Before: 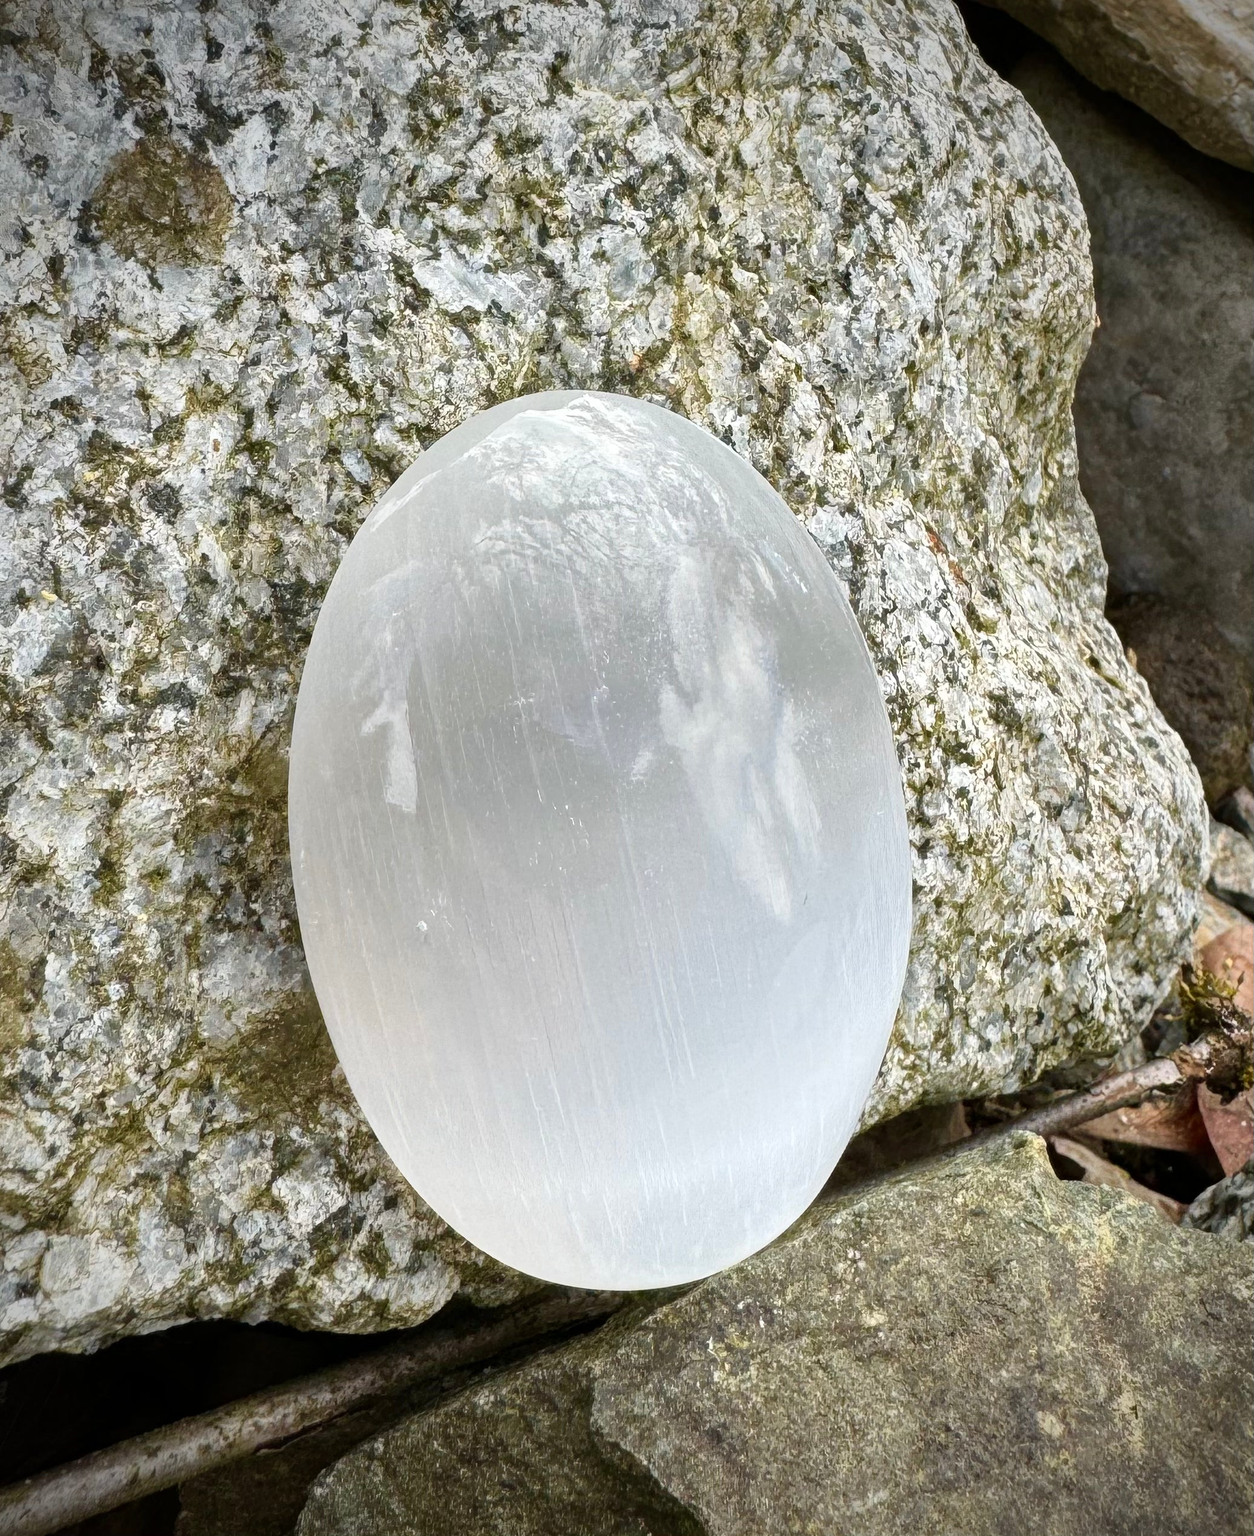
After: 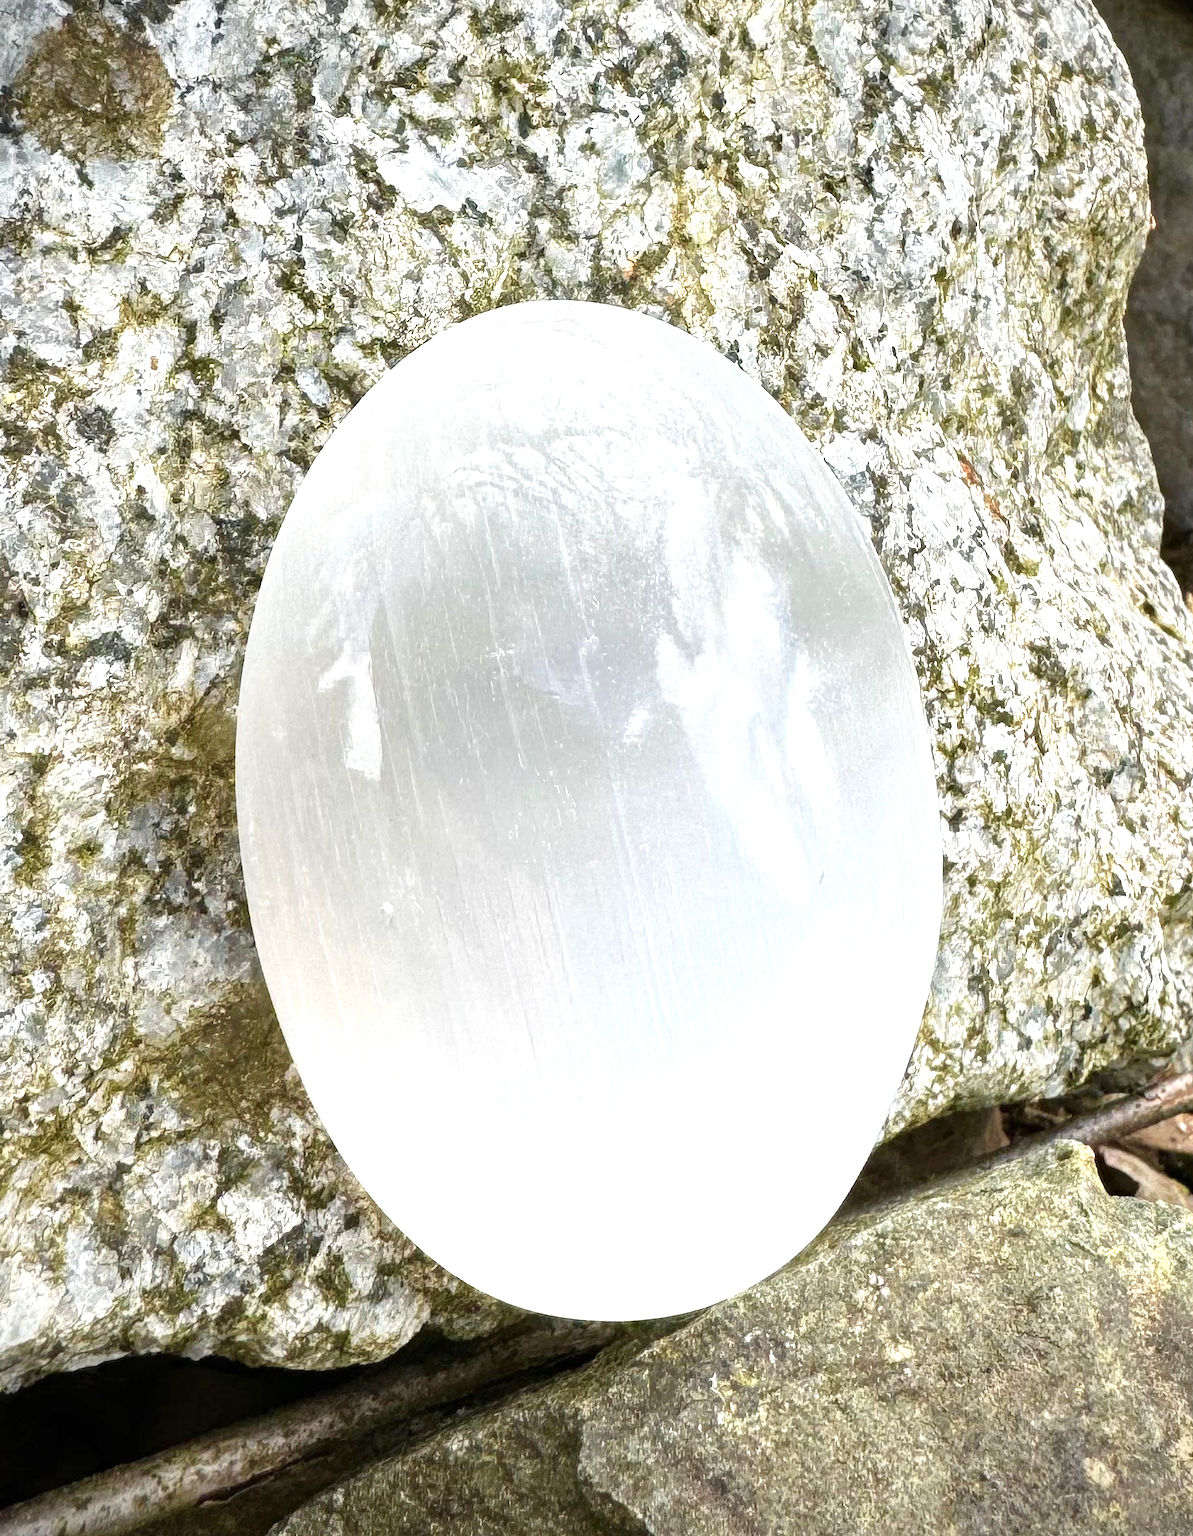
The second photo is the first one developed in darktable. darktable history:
crop: left 6.446%, top 8.188%, right 9.538%, bottom 3.548%
exposure: black level correction 0, exposure 0.7 EV, compensate exposure bias true, compensate highlight preservation false
